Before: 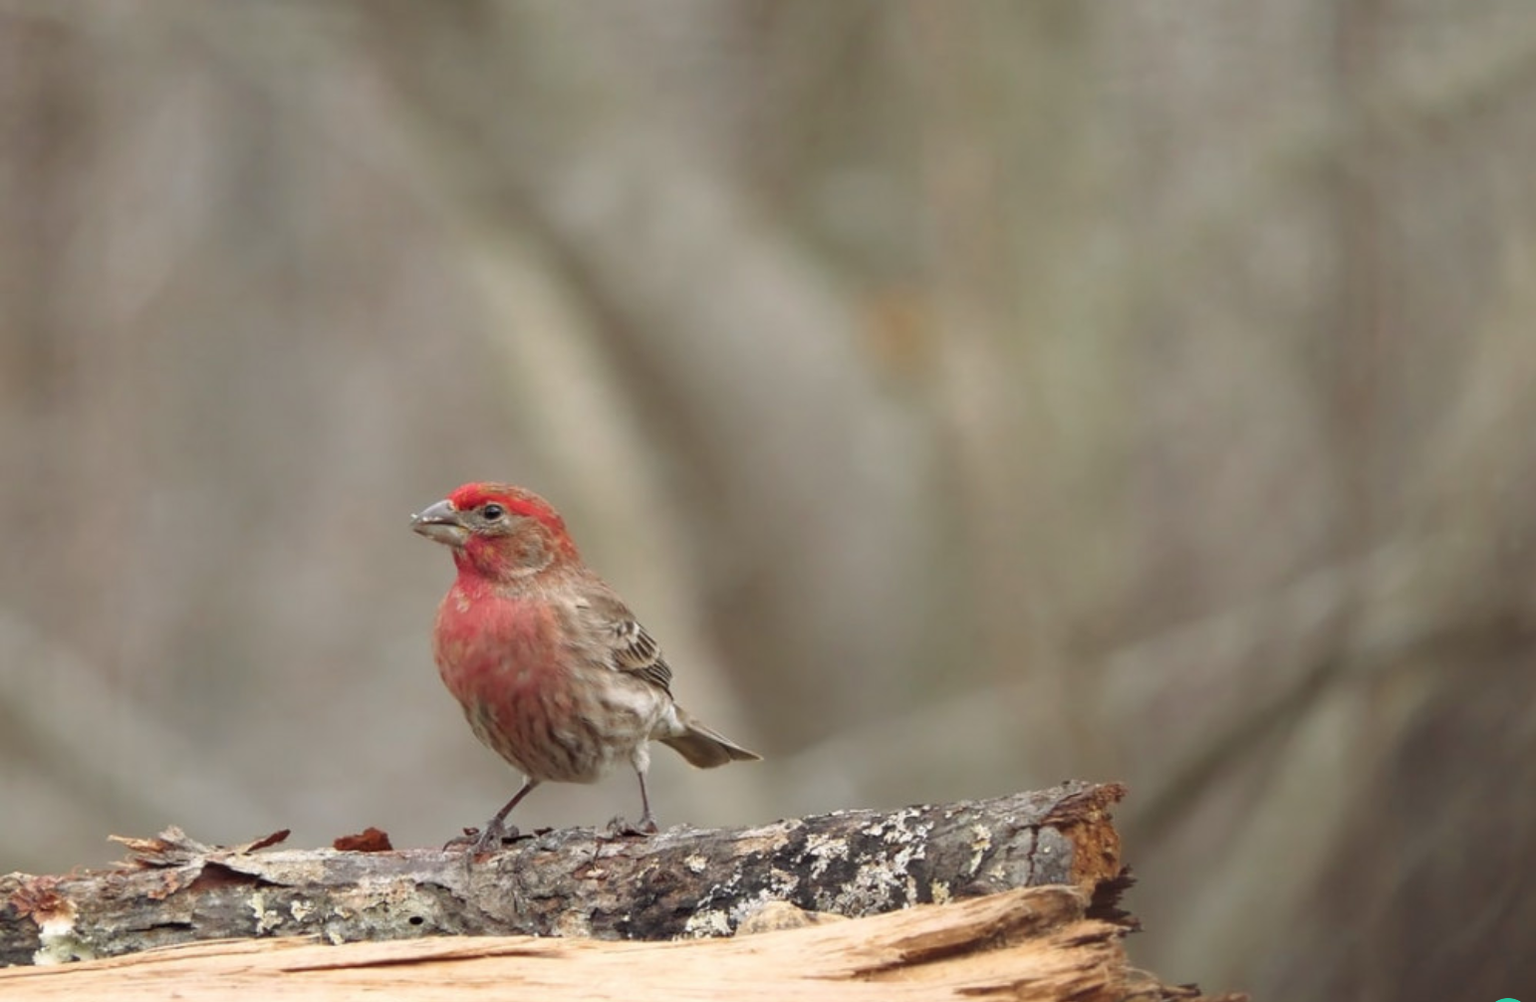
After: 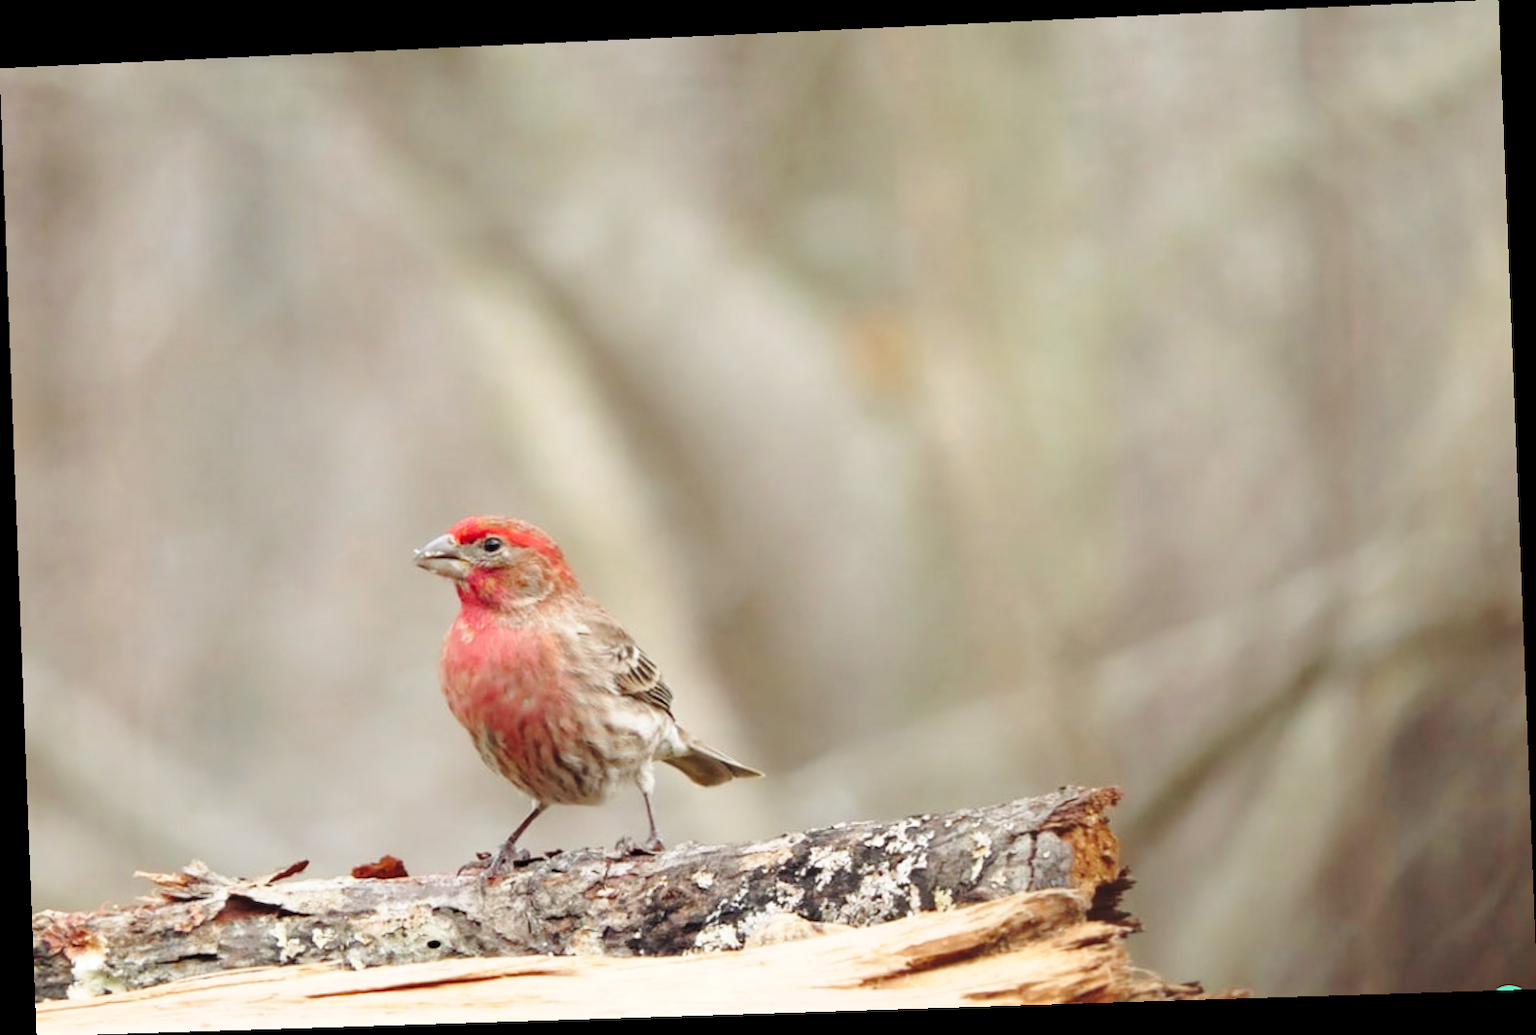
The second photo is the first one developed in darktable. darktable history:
rotate and perspective: rotation -2.22°, lens shift (horizontal) -0.022, automatic cropping off
base curve: curves: ch0 [(0, 0) (0.028, 0.03) (0.121, 0.232) (0.46, 0.748) (0.859, 0.968) (1, 1)], preserve colors none
